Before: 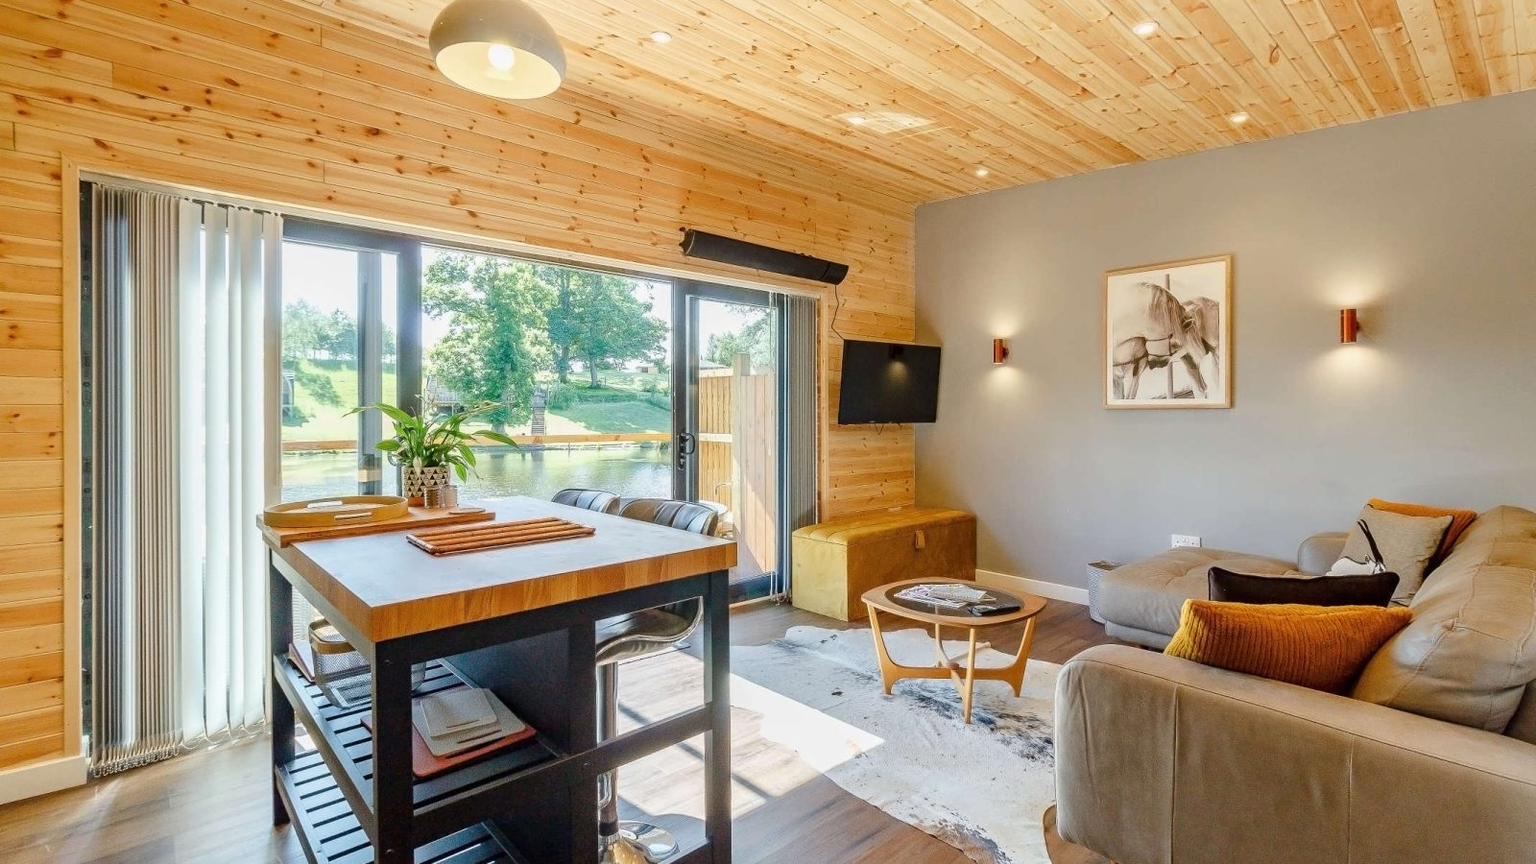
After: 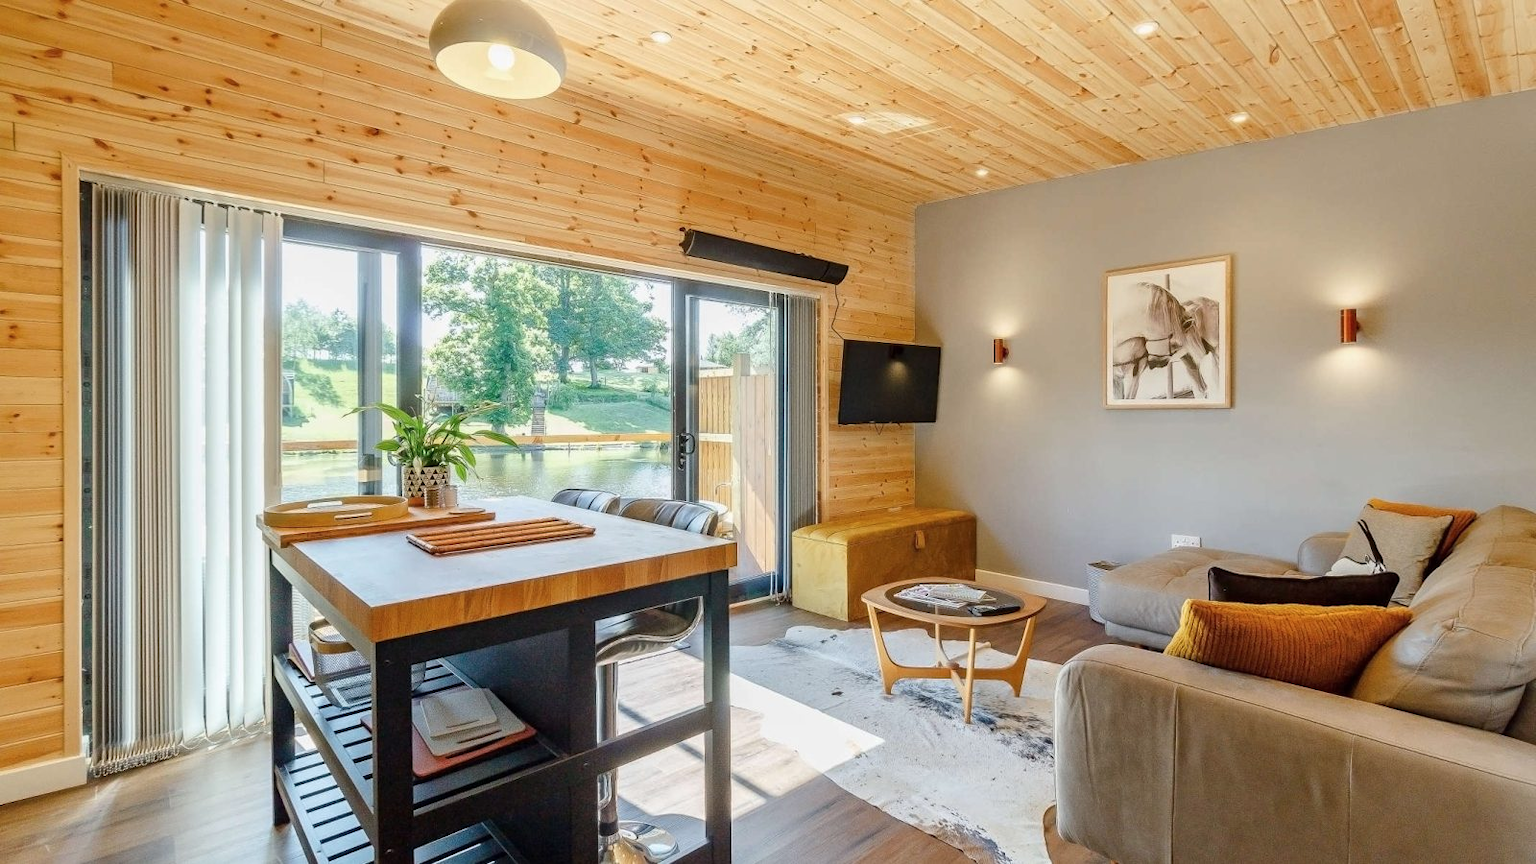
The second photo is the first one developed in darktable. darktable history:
contrast brightness saturation: contrast 0.006, saturation -0.052
